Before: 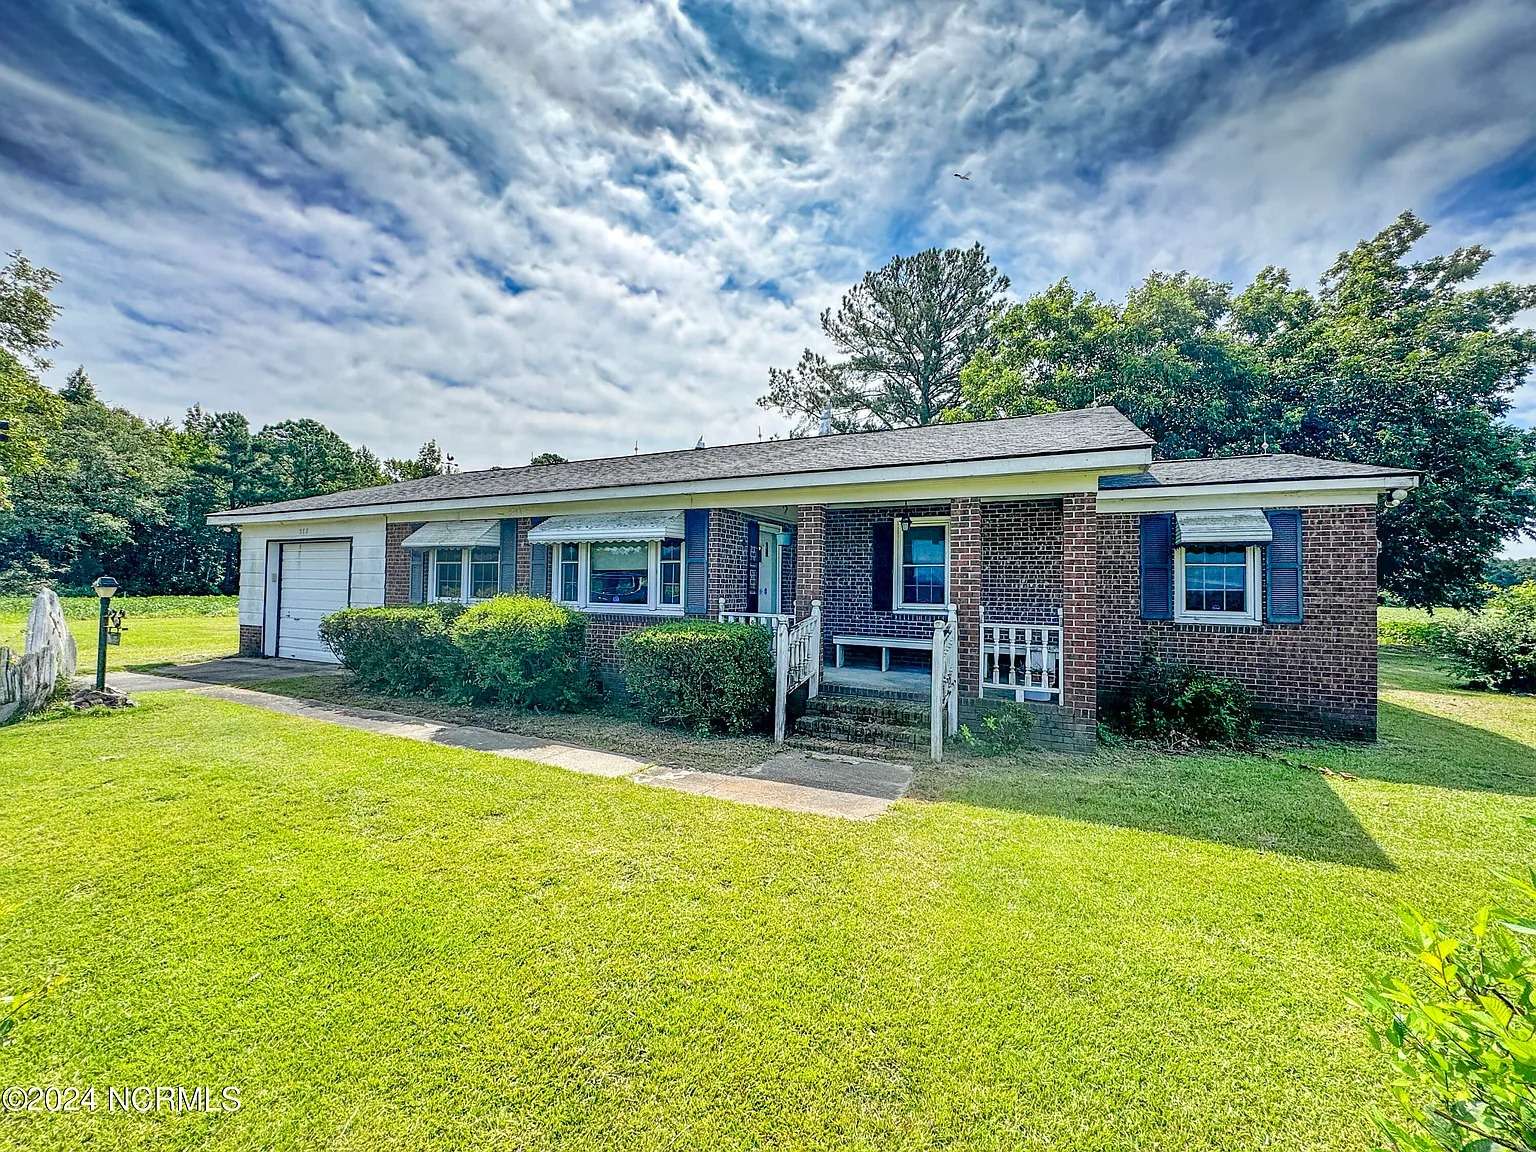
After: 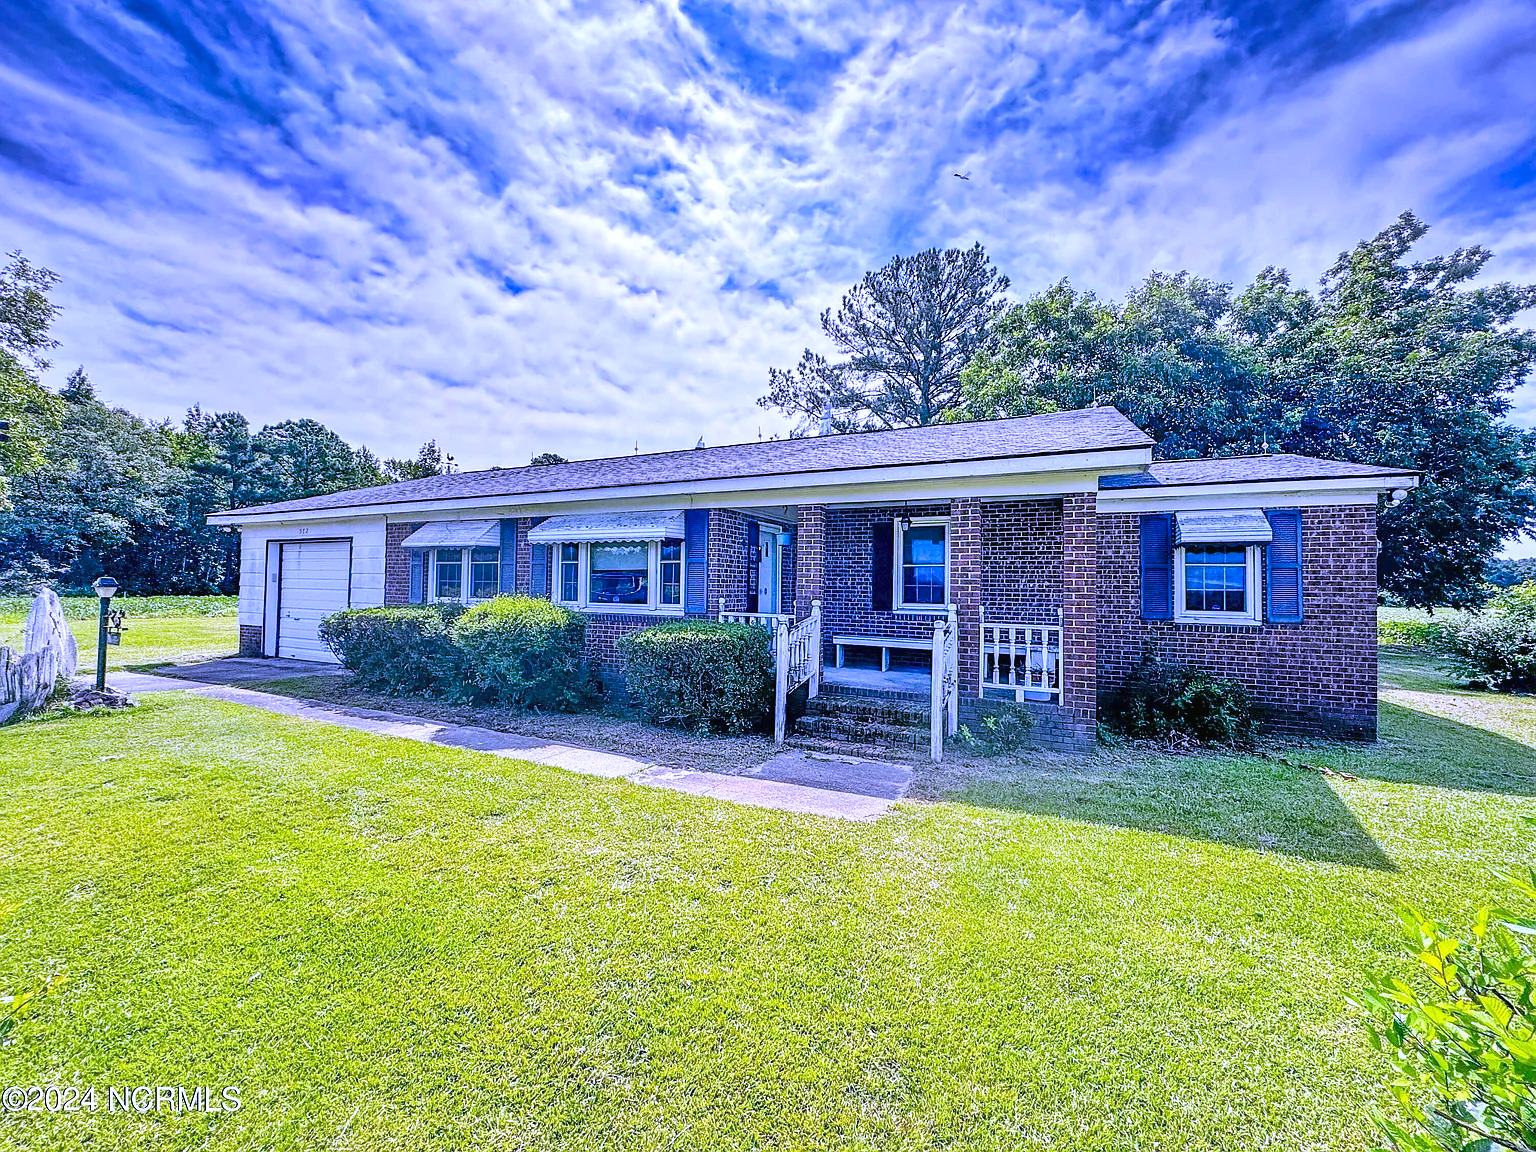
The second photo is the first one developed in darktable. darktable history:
tone curve: curves: ch0 [(0, 0) (0.003, 0.014) (0.011, 0.019) (0.025, 0.029) (0.044, 0.047) (0.069, 0.071) (0.1, 0.101) (0.136, 0.131) (0.177, 0.166) (0.224, 0.212) (0.277, 0.263) (0.335, 0.32) (0.399, 0.387) (0.468, 0.459) (0.543, 0.541) (0.623, 0.626) (0.709, 0.717) (0.801, 0.813) (0.898, 0.909) (1, 1)], preserve colors none
white balance: red 0.98, blue 1.61
